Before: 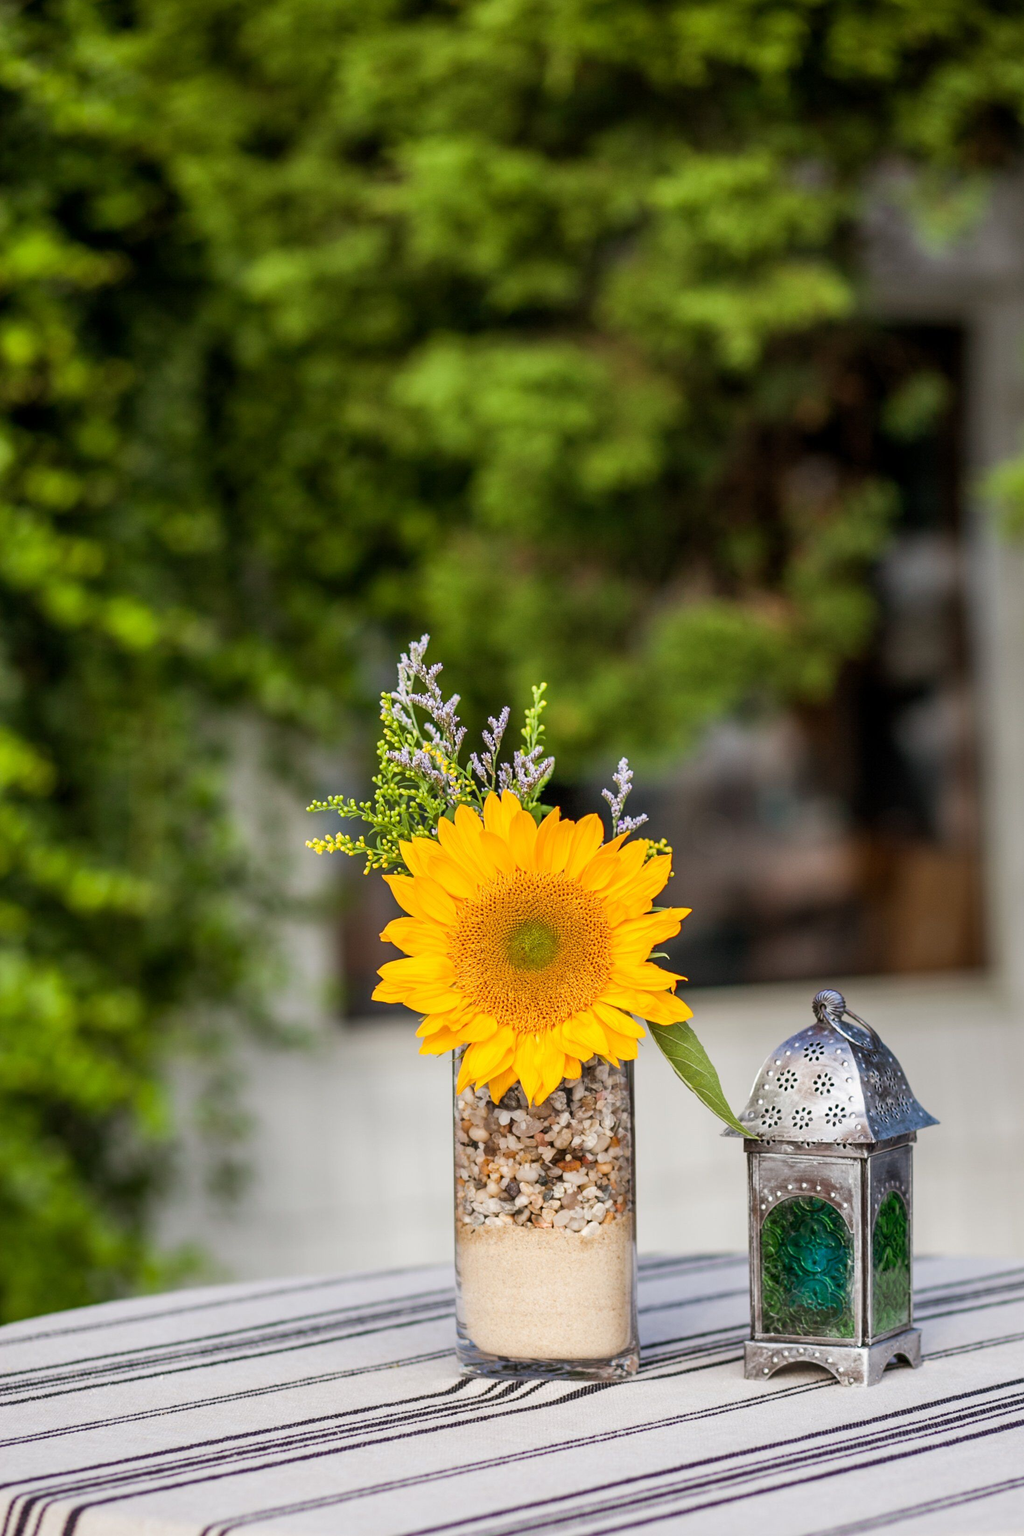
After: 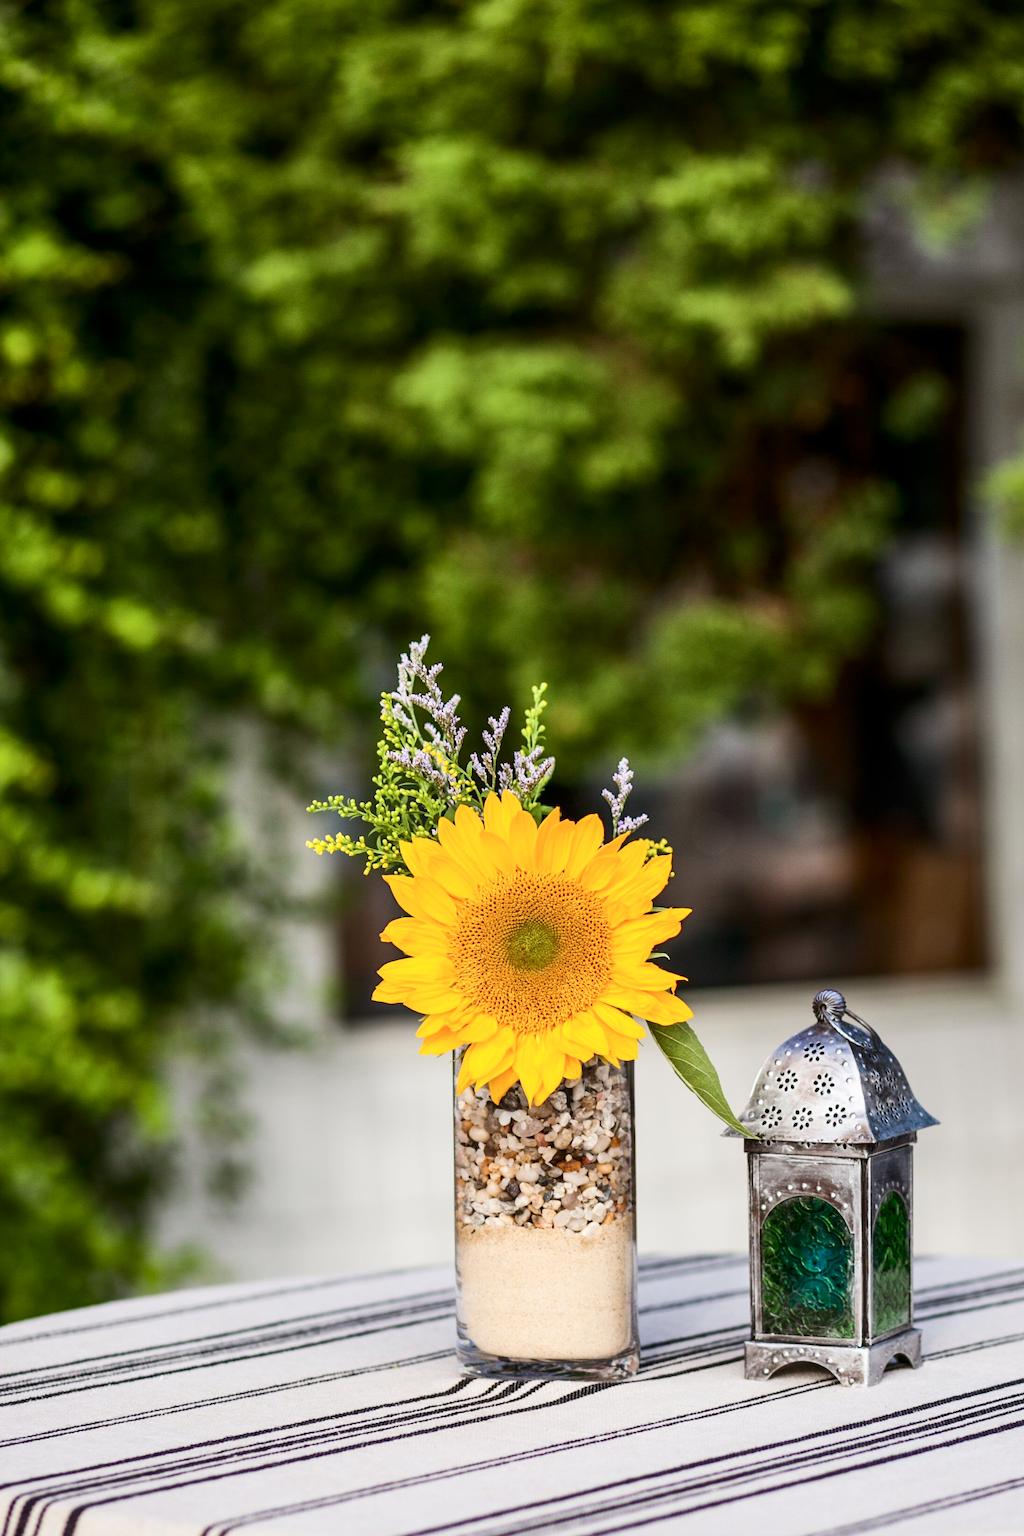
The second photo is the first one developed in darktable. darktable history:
contrast brightness saturation: contrast 0.222
